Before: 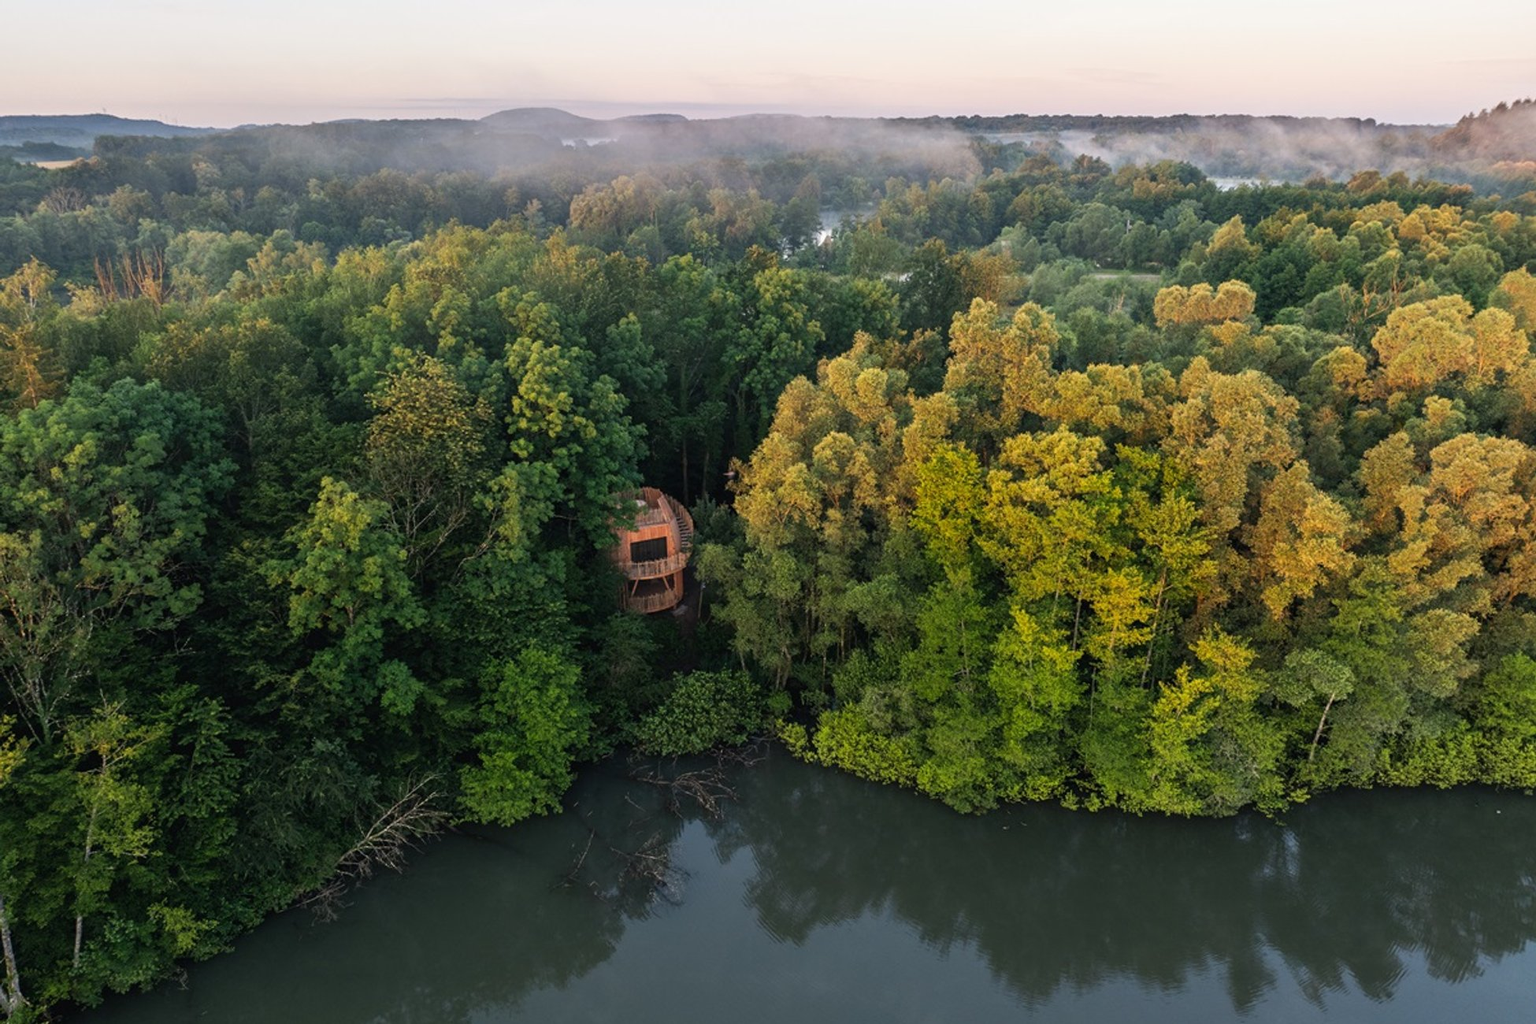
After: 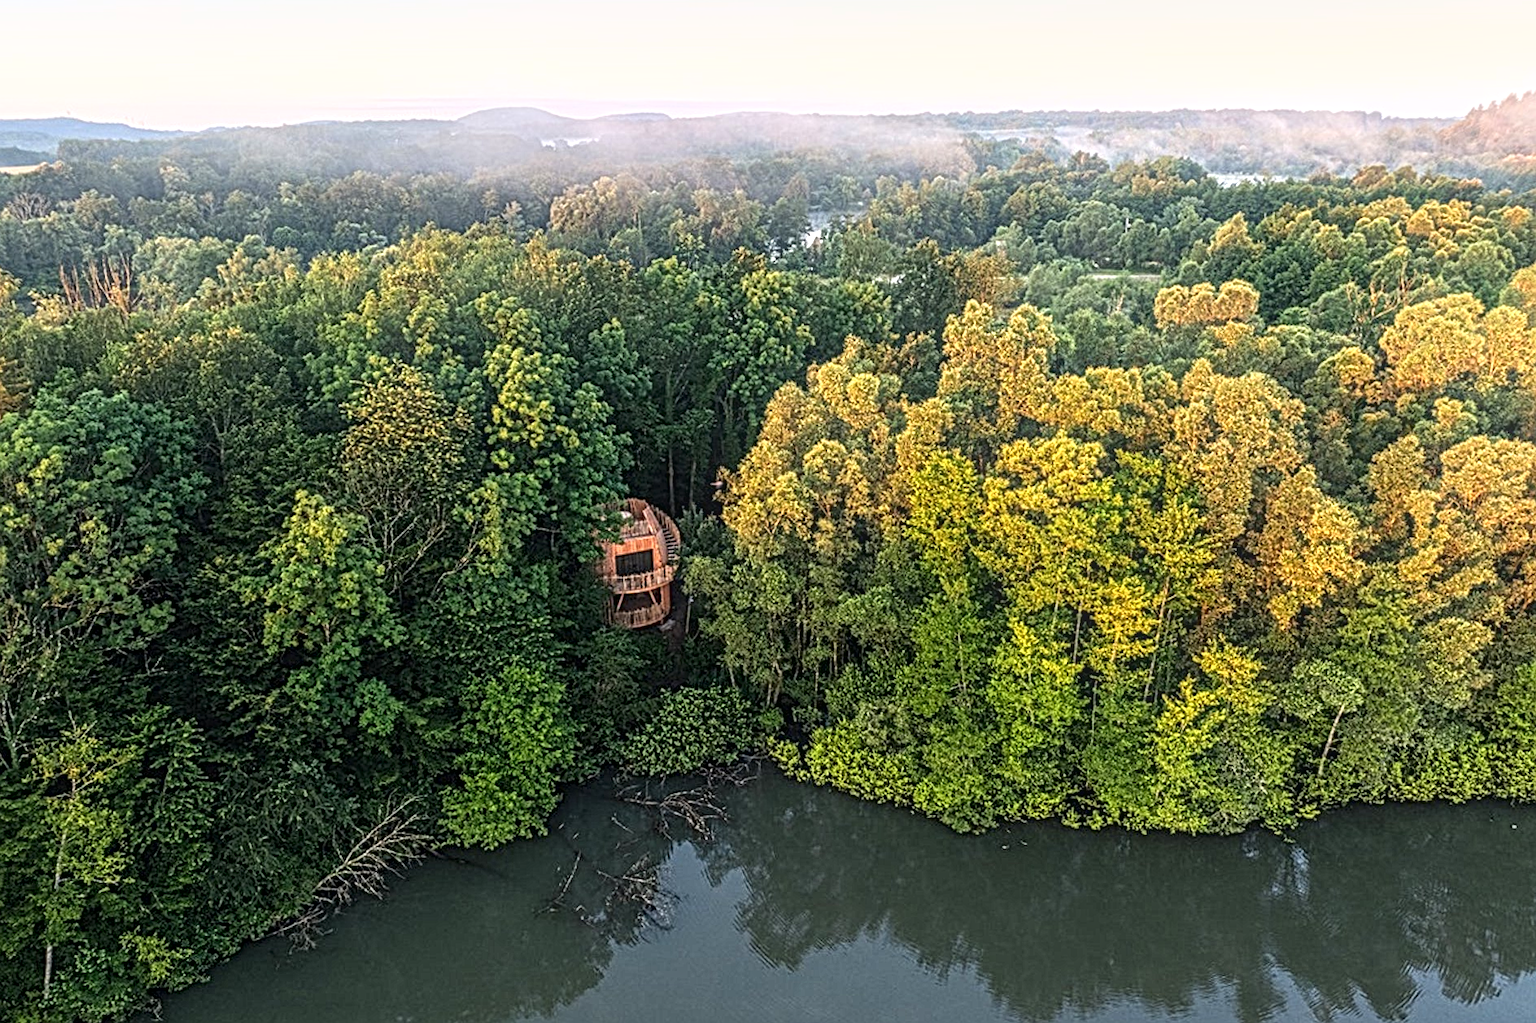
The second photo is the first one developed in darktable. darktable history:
bloom: size 16%, threshold 98%, strength 20%
crop: left 1.743%, right 0.268%, bottom 2.011%
exposure: exposure 0.564 EV, compensate highlight preservation false
local contrast: mode bilateral grid, contrast 20, coarseness 3, detail 300%, midtone range 0.2
rotate and perspective: rotation -0.45°, automatic cropping original format, crop left 0.008, crop right 0.992, crop top 0.012, crop bottom 0.988
